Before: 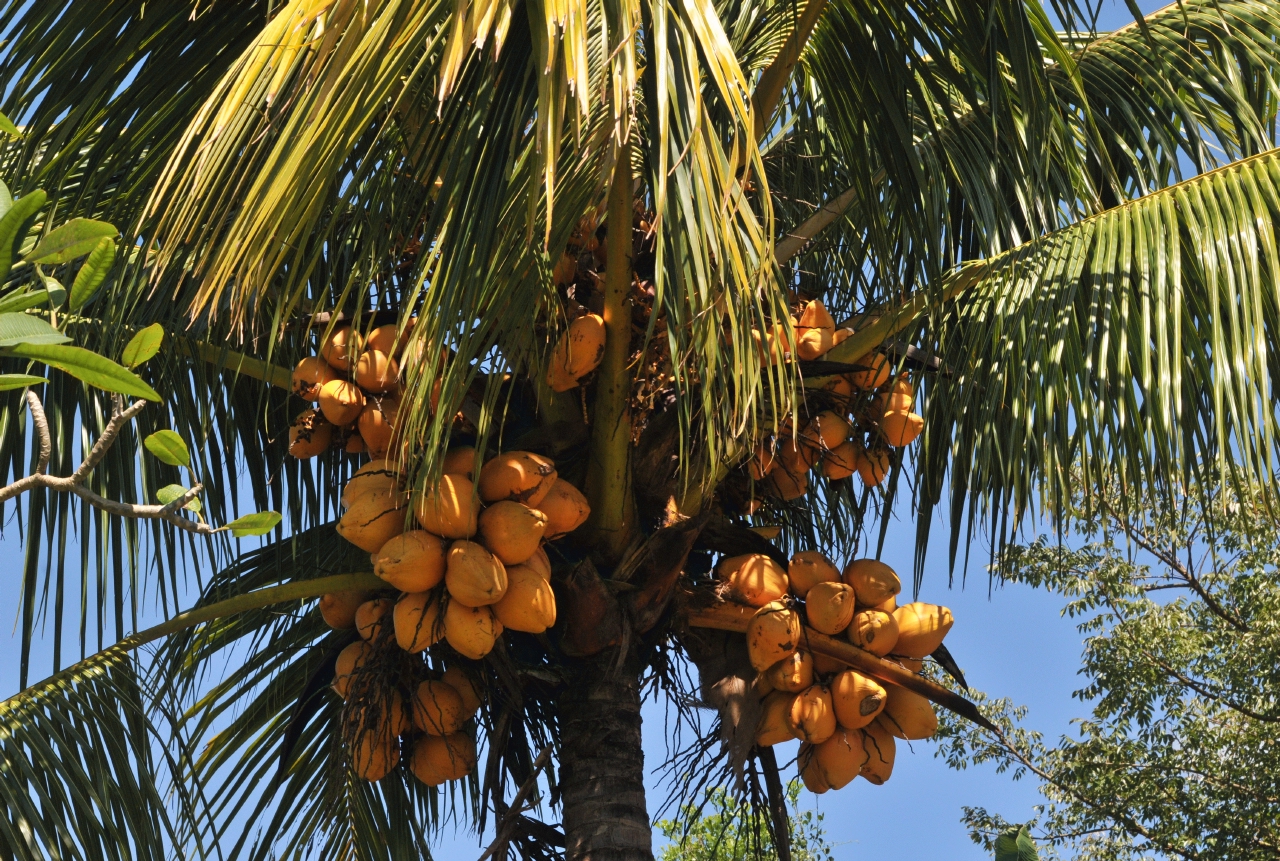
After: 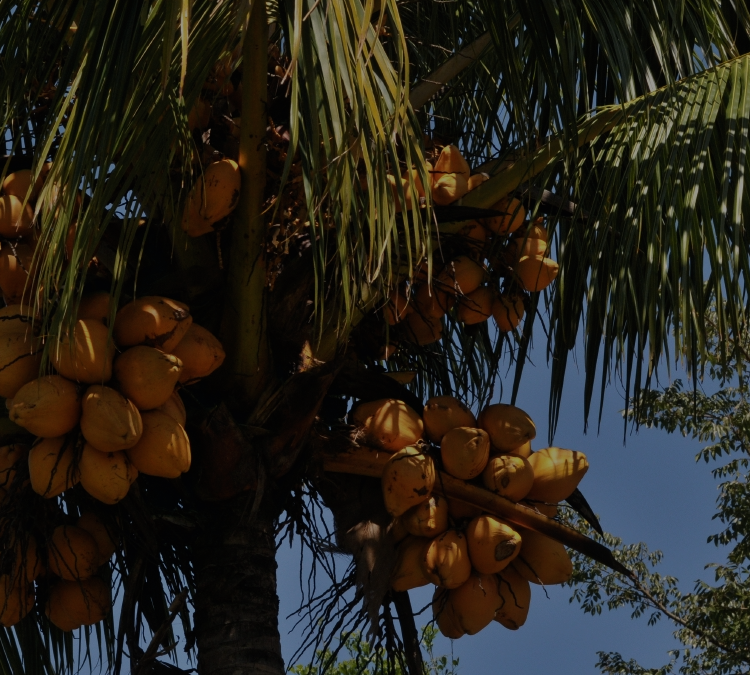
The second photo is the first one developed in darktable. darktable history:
tone equalizer: -8 EV -0.382 EV, -7 EV -0.366 EV, -6 EV -0.367 EV, -5 EV -0.206 EV, -3 EV 0.246 EV, -2 EV 0.325 EV, -1 EV 0.415 EV, +0 EV 0.41 EV, edges refinement/feathering 500, mask exposure compensation -1.57 EV, preserve details no
crop and rotate: left 28.534%, top 18.111%, right 12.813%, bottom 3.391%
exposure: exposure -1.936 EV, compensate highlight preservation false
